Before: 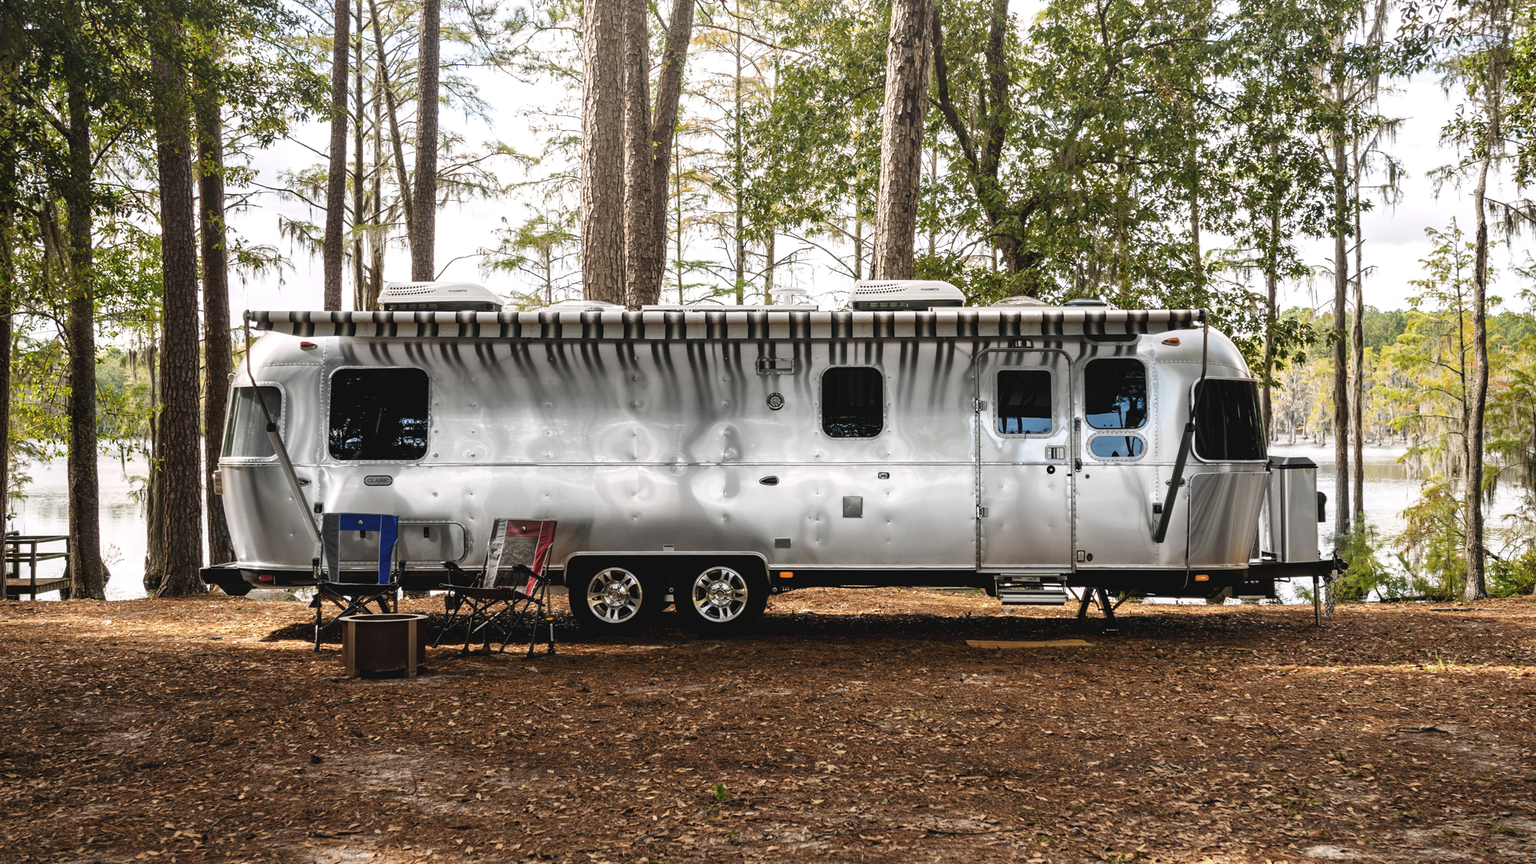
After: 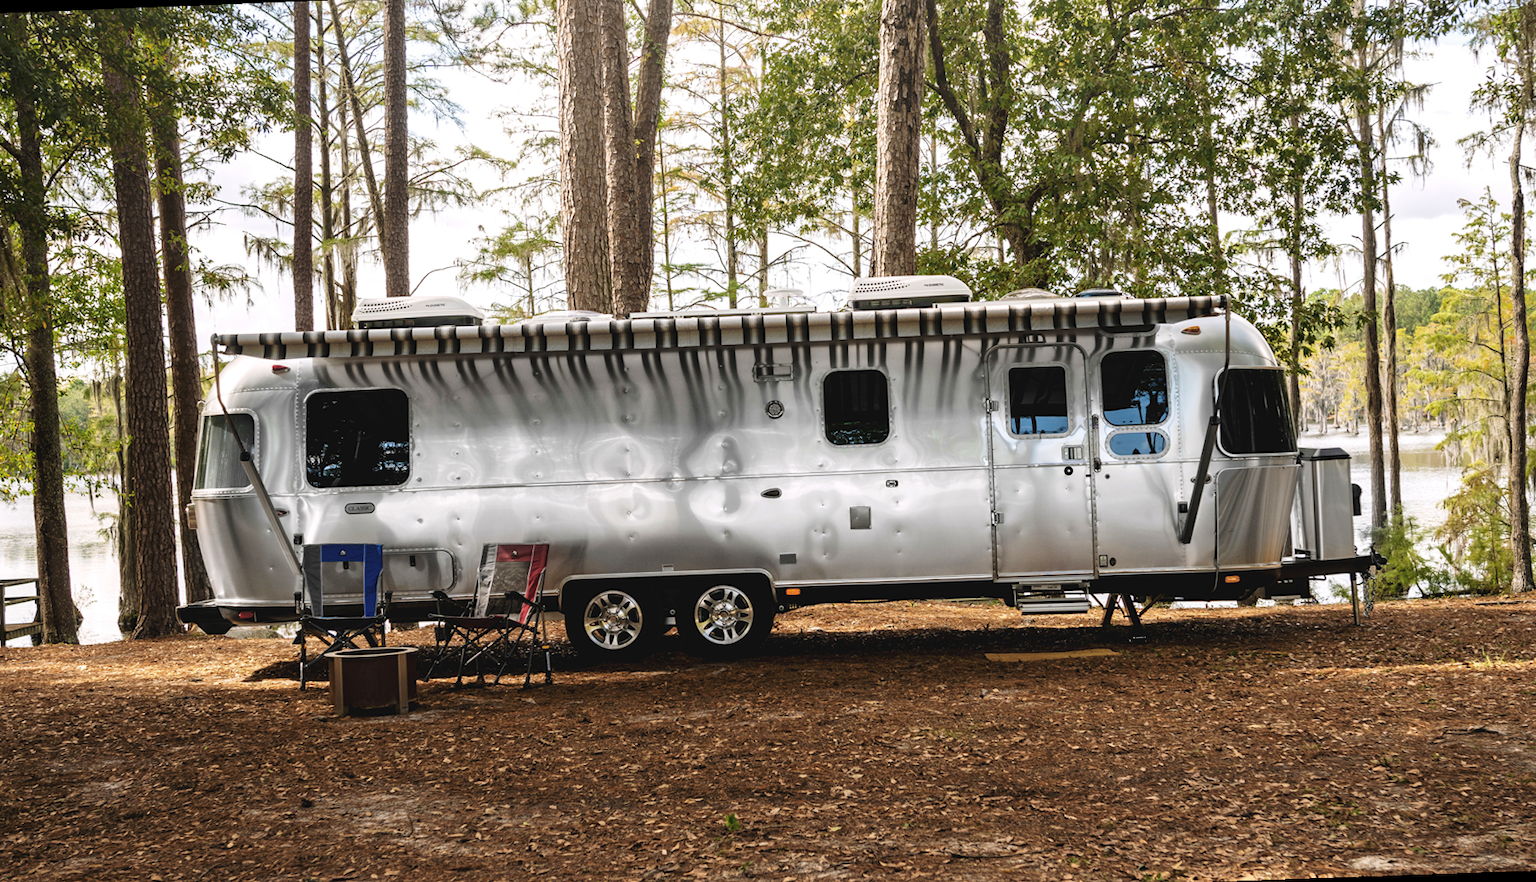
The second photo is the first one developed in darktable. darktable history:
velvia: strength 21.76%
rotate and perspective: rotation -2.12°, lens shift (vertical) 0.009, lens shift (horizontal) -0.008, automatic cropping original format, crop left 0.036, crop right 0.964, crop top 0.05, crop bottom 0.959
